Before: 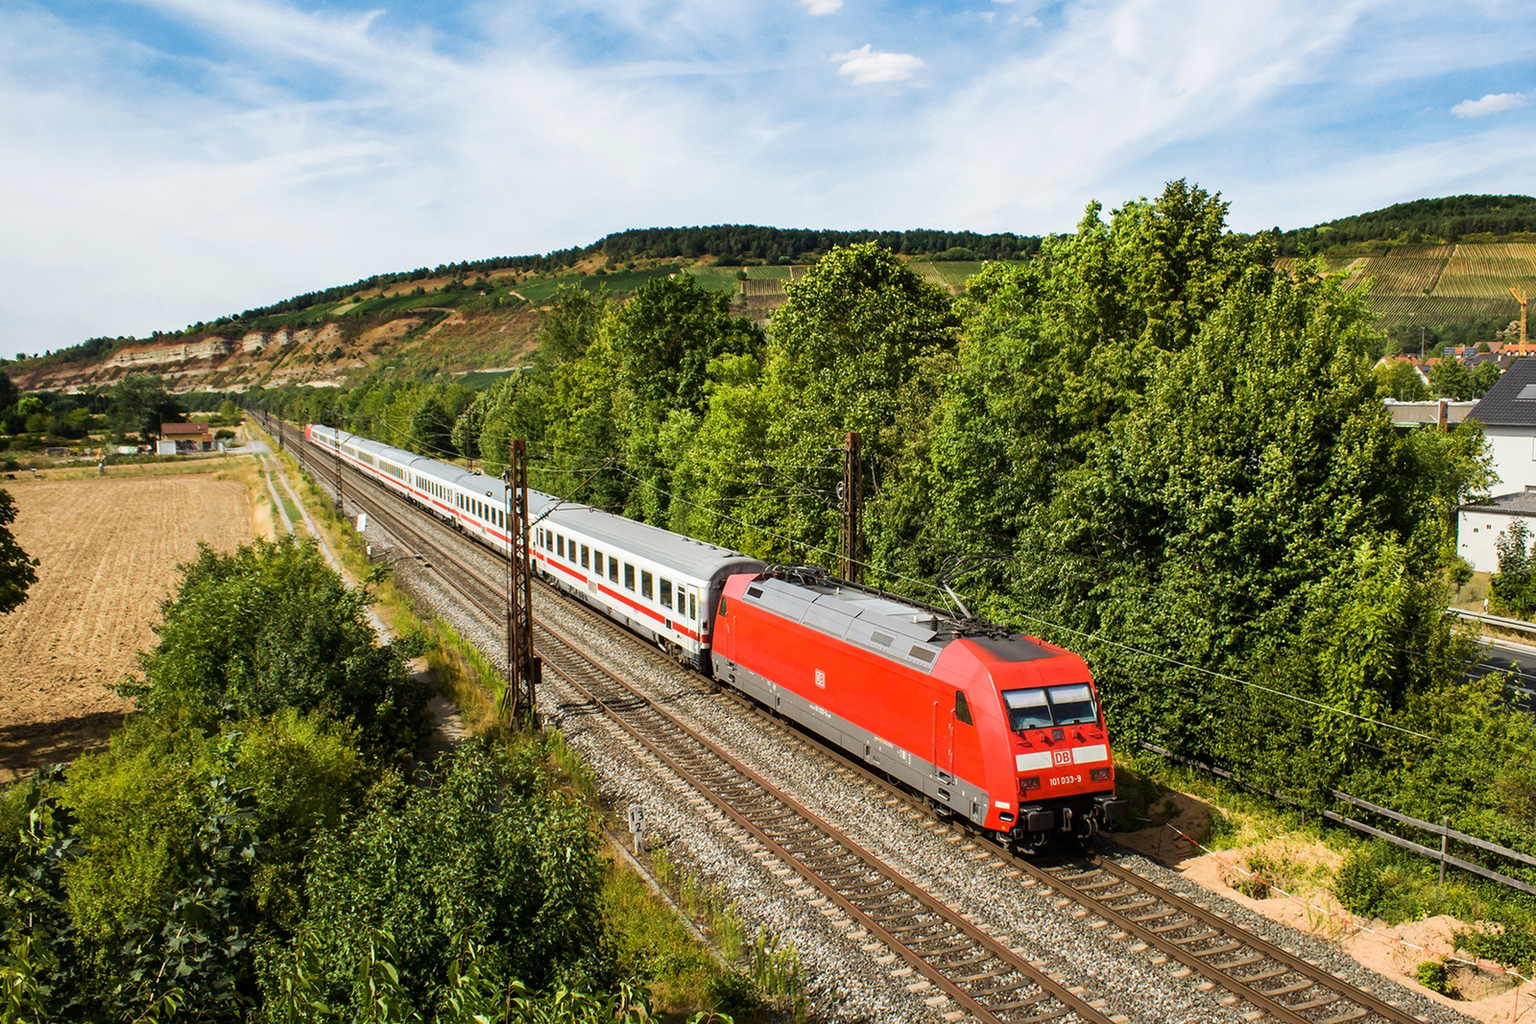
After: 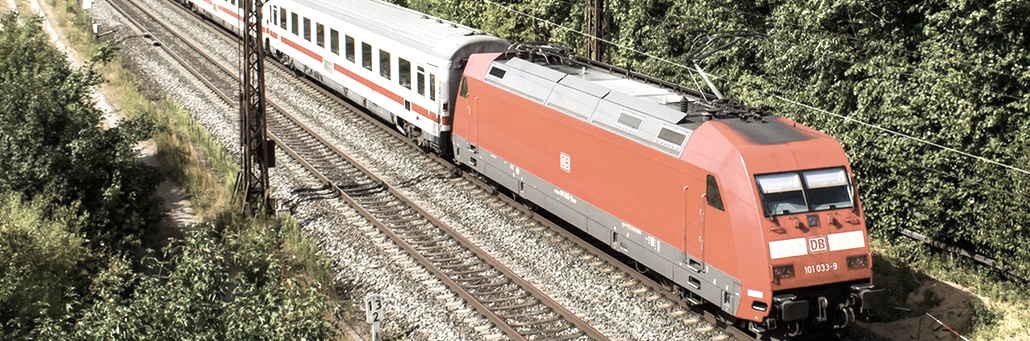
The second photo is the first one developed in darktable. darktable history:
color contrast: green-magenta contrast 0.84, blue-yellow contrast 0.86
crop: left 18.091%, top 51.13%, right 17.525%, bottom 16.85%
color correction: saturation 0.5
exposure: exposure 0.6 EV, compensate highlight preservation false
